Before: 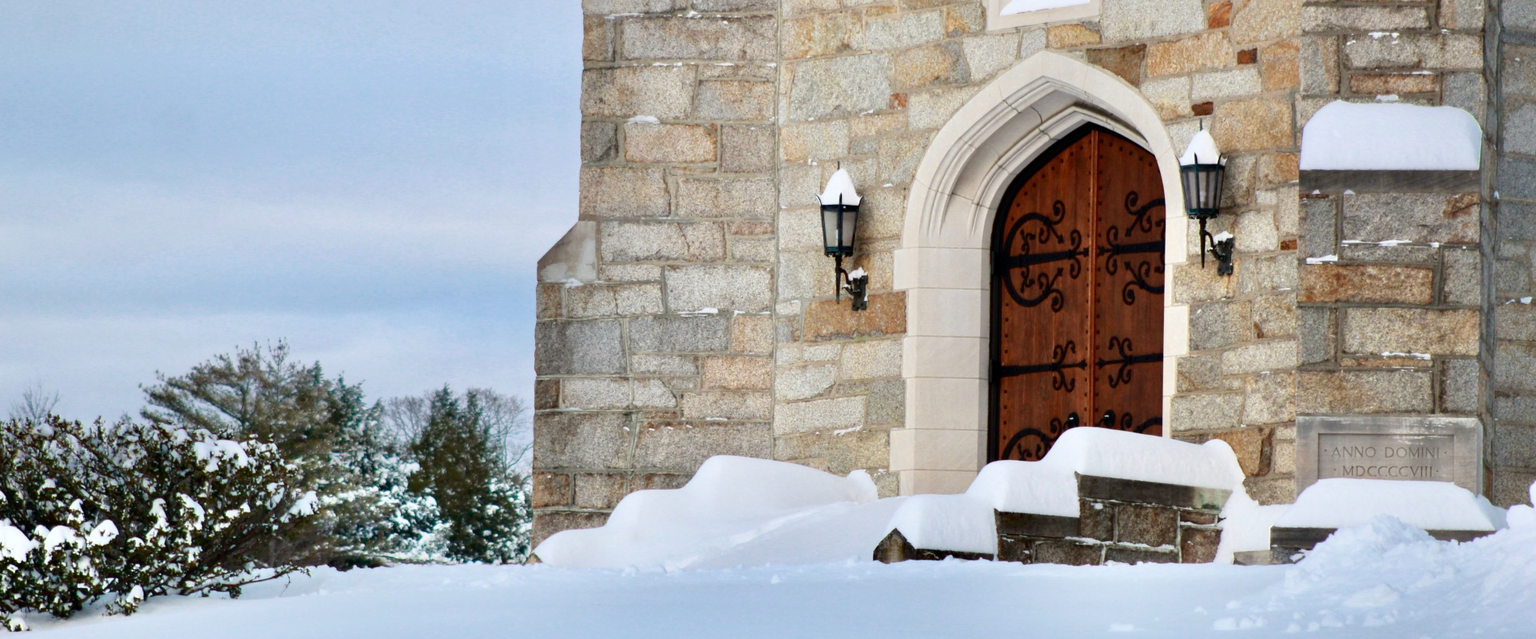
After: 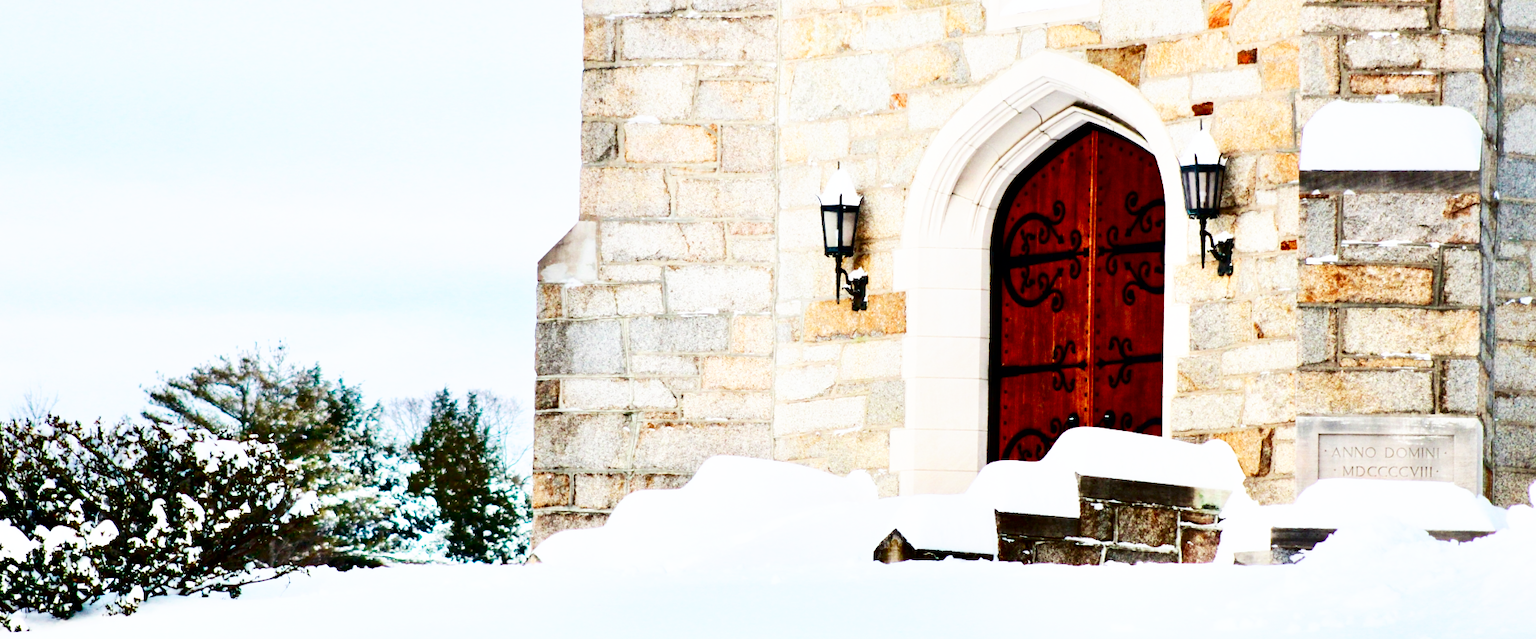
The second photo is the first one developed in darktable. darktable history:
base curve: curves: ch0 [(0, 0) (0.007, 0.004) (0.027, 0.03) (0.046, 0.07) (0.207, 0.54) (0.442, 0.872) (0.673, 0.972) (1, 1)], preserve colors none
contrast brightness saturation: contrast 0.193, brightness -0.108, saturation 0.207
